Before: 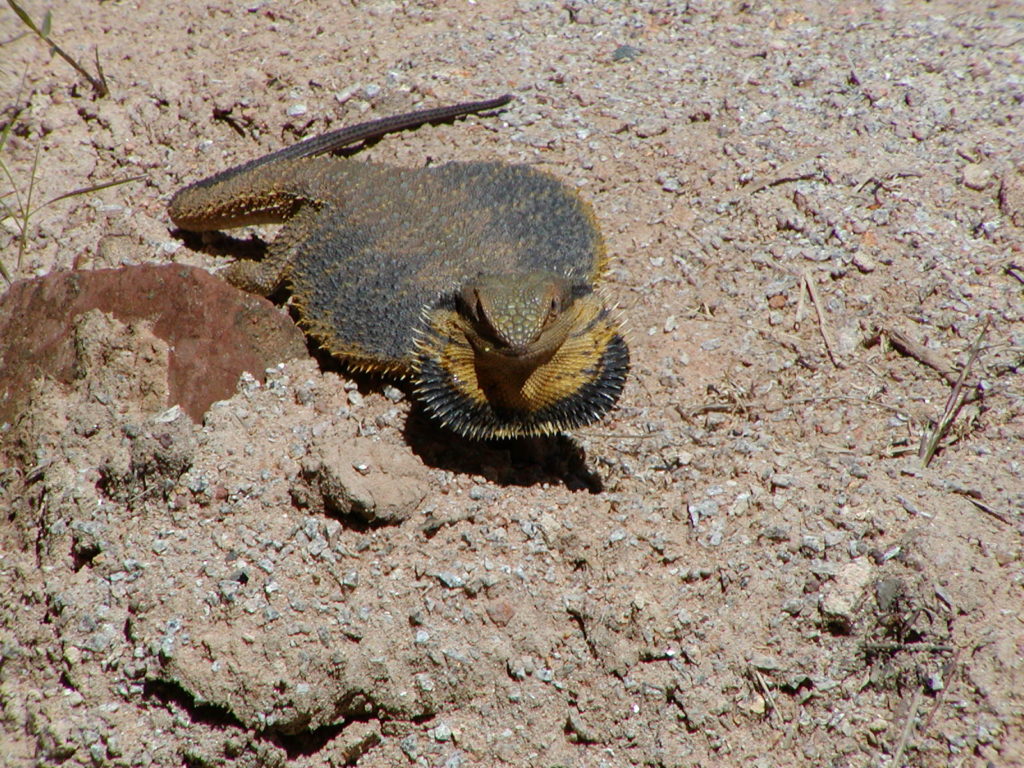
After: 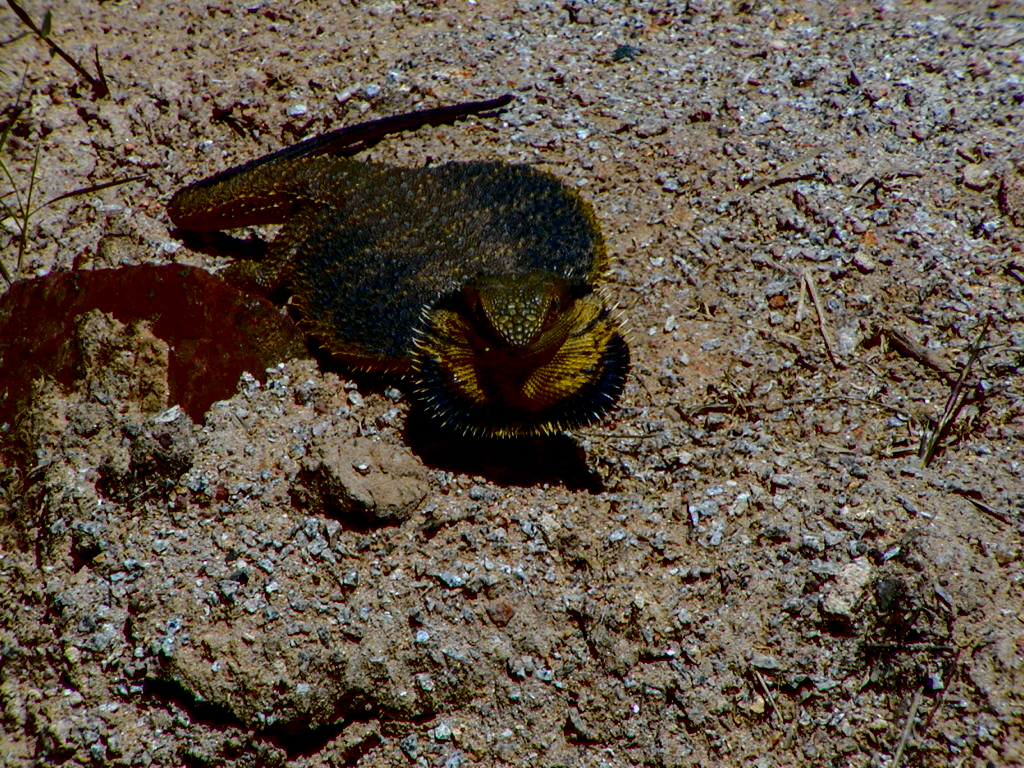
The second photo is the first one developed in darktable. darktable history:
local contrast: on, module defaults
color correction: highlights a* -0.629, highlights b* -9.23
contrast brightness saturation: contrast 0.093, brightness -0.58, saturation 0.169
tone curve: curves: ch0 [(0.014, 0.013) (0.088, 0.043) (0.208, 0.176) (0.257, 0.267) (0.406, 0.483) (0.489, 0.556) (0.667, 0.73) (0.793, 0.851) (0.994, 0.974)]; ch1 [(0, 0) (0.161, 0.092) (0.35, 0.33) (0.392, 0.392) (0.457, 0.467) (0.505, 0.497) (0.537, 0.518) (0.553, 0.53) (0.58, 0.567) (0.739, 0.697) (1, 1)]; ch2 [(0, 0) (0.346, 0.362) (0.448, 0.419) (0.502, 0.499) (0.533, 0.517) (0.556, 0.533) (0.629, 0.619) (0.717, 0.678) (1, 1)], color space Lab, independent channels, preserve colors none
color balance rgb: linear chroma grading › shadows -30.331%, linear chroma grading › global chroma 35.54%, perceptual saturation grading › global saturation 25.897%, global vibrance 11.241%
exposure: black level correction 0.002, exposure -0.108 EV, compensate highlight preservation false
